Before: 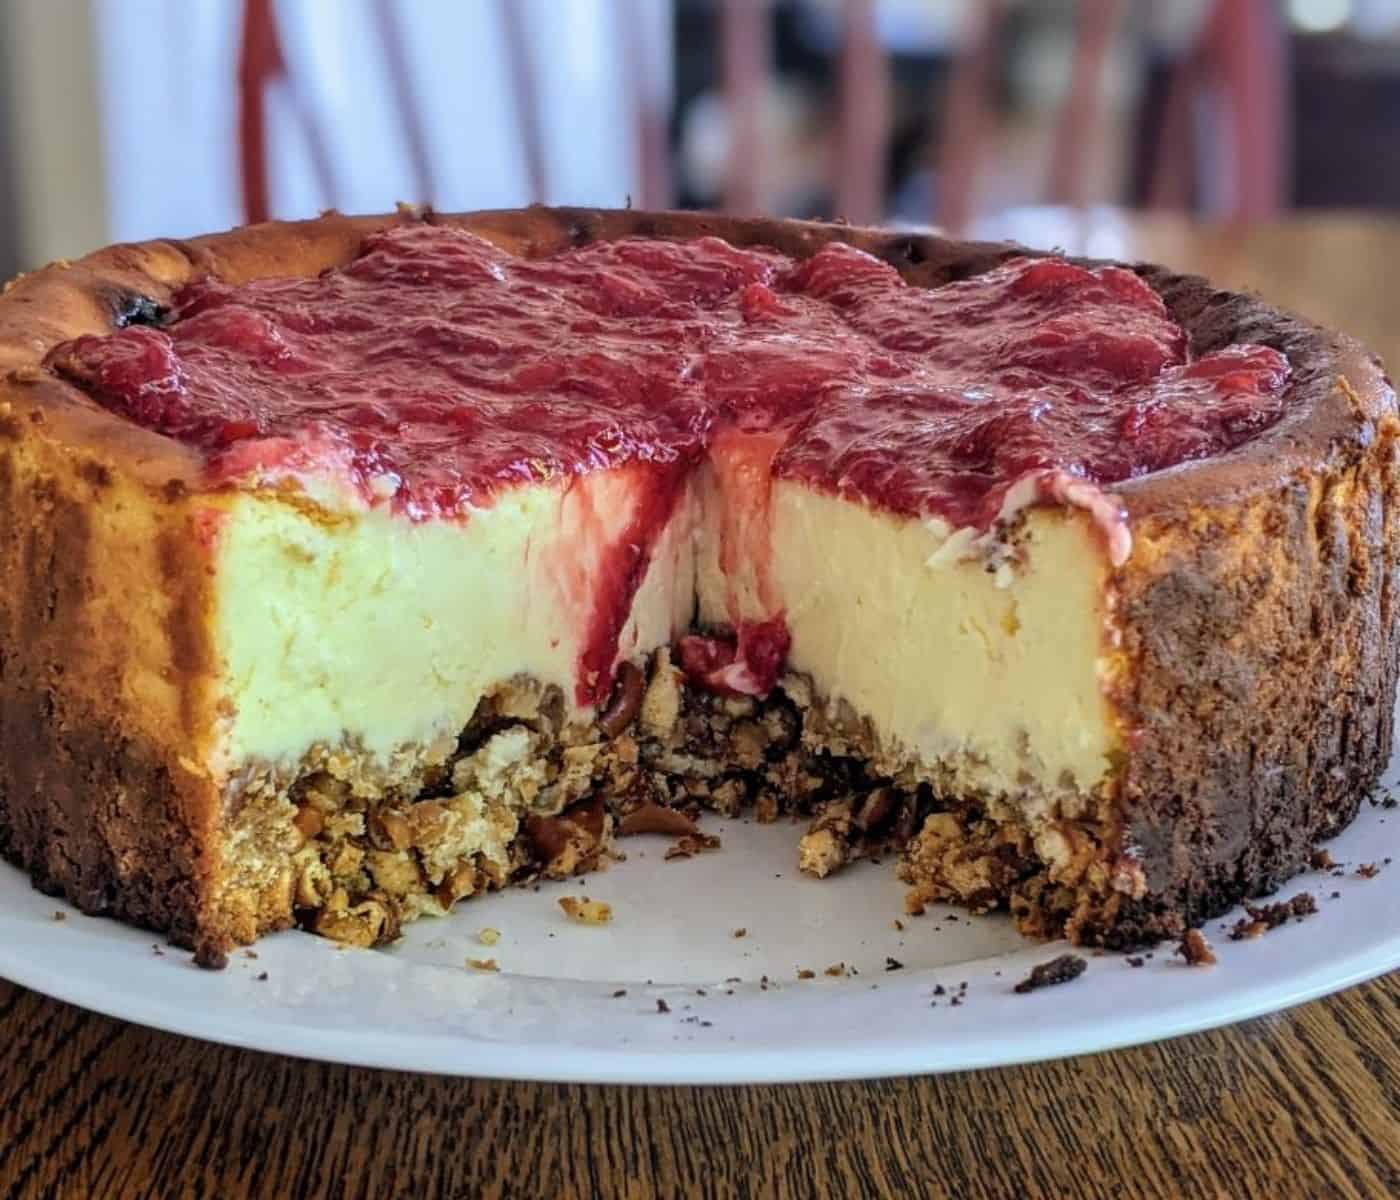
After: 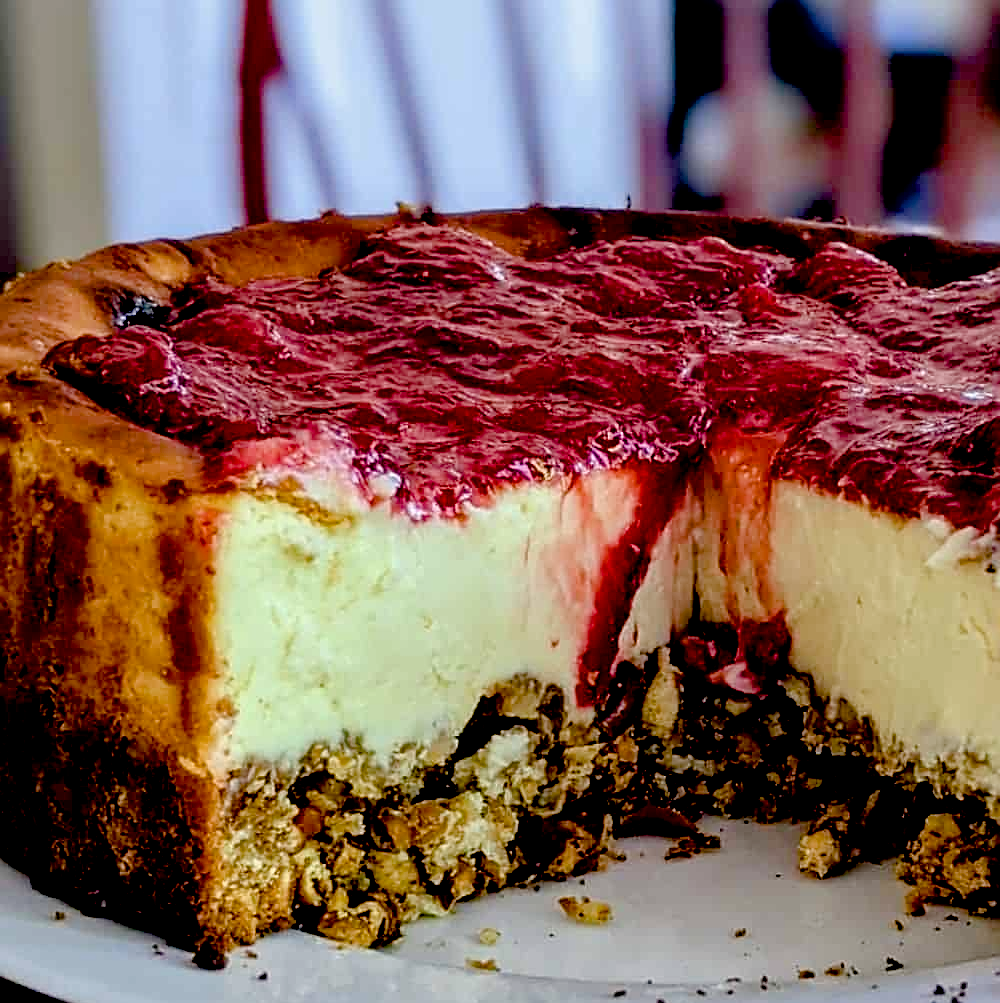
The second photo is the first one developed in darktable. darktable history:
color balance rgb: highlights gain › chroma 0.132%, highlights gain › hue 332.49°, linear chroma grading › global chroma 0.406%, perceptual saturation grading › global saturation 25.457%, perceptual saturation grading › highlights -50.18%, perceptual saturation grading › shadows 30.124%
sharpen: on, module defaults
exposure: black level correction 0.057, compensate highlight preservation false
crop: right 28.502%, bottom 16.382%
